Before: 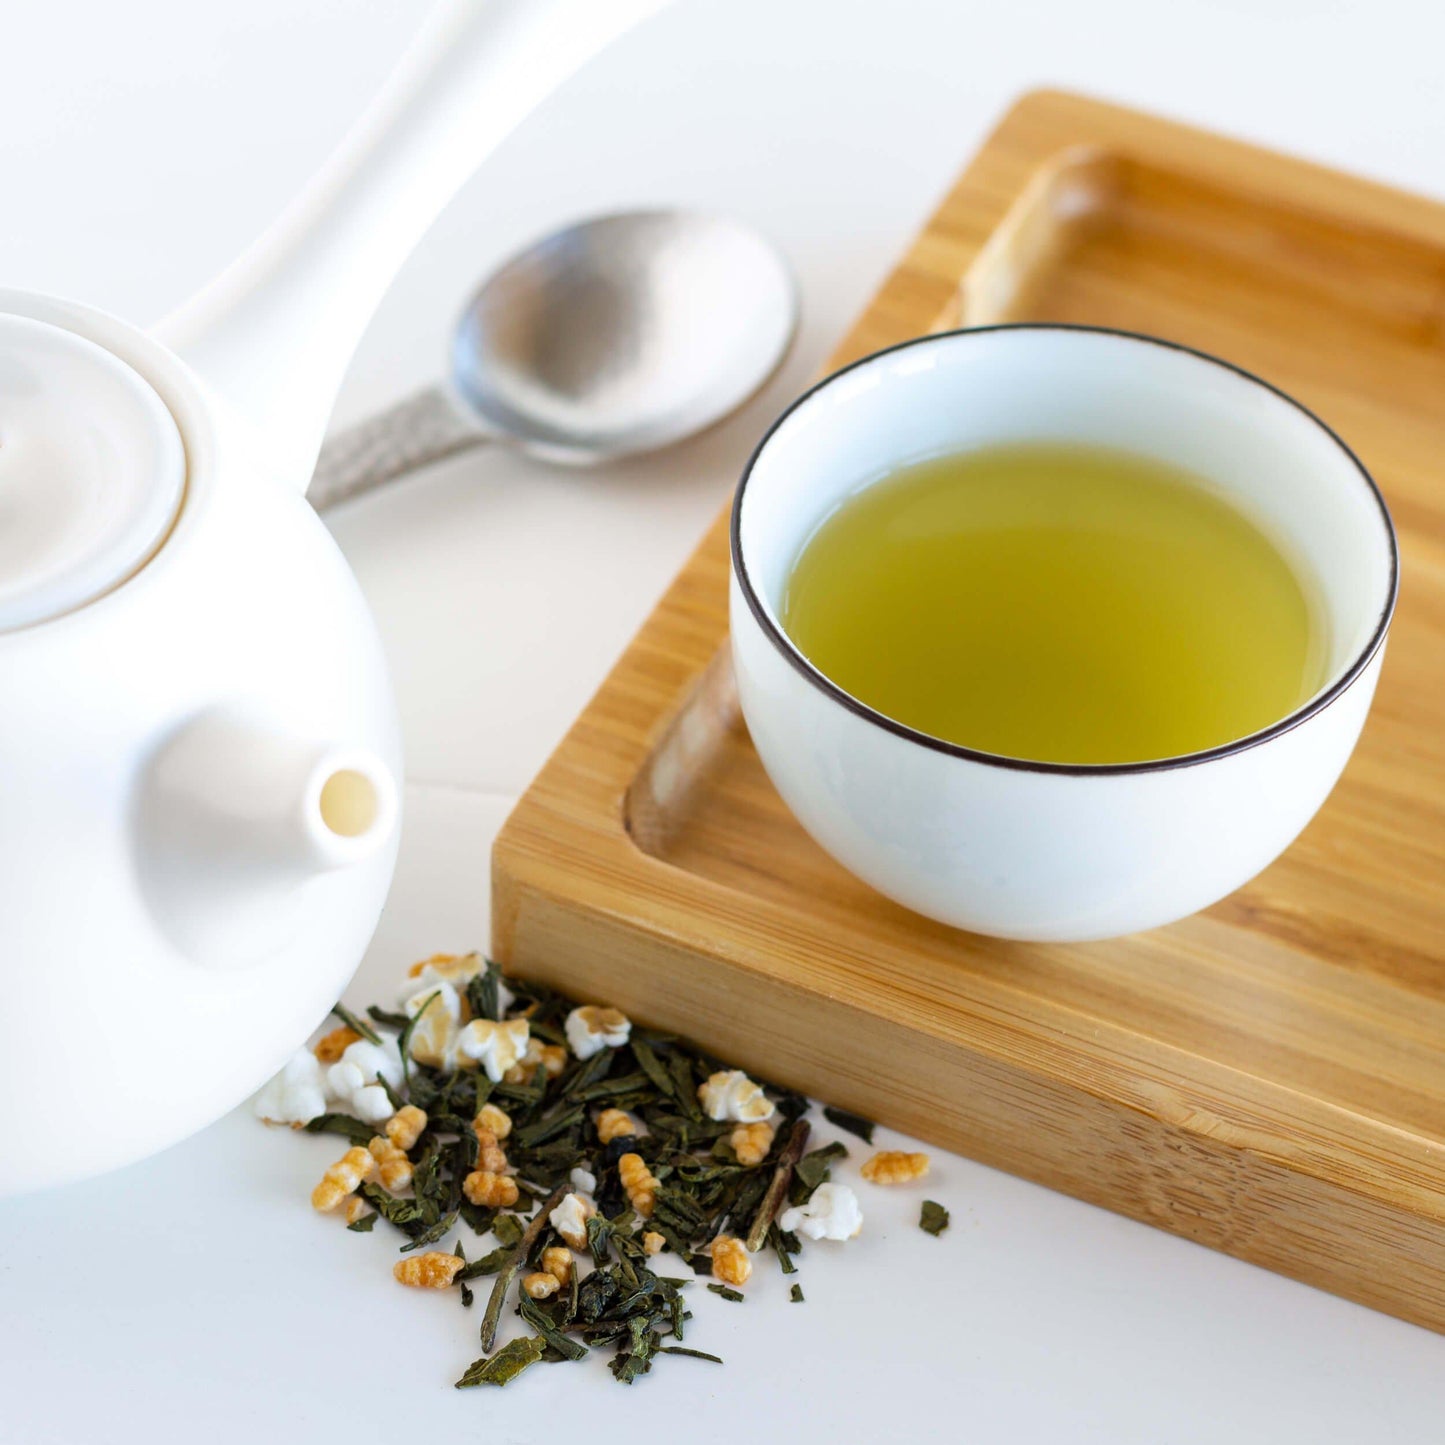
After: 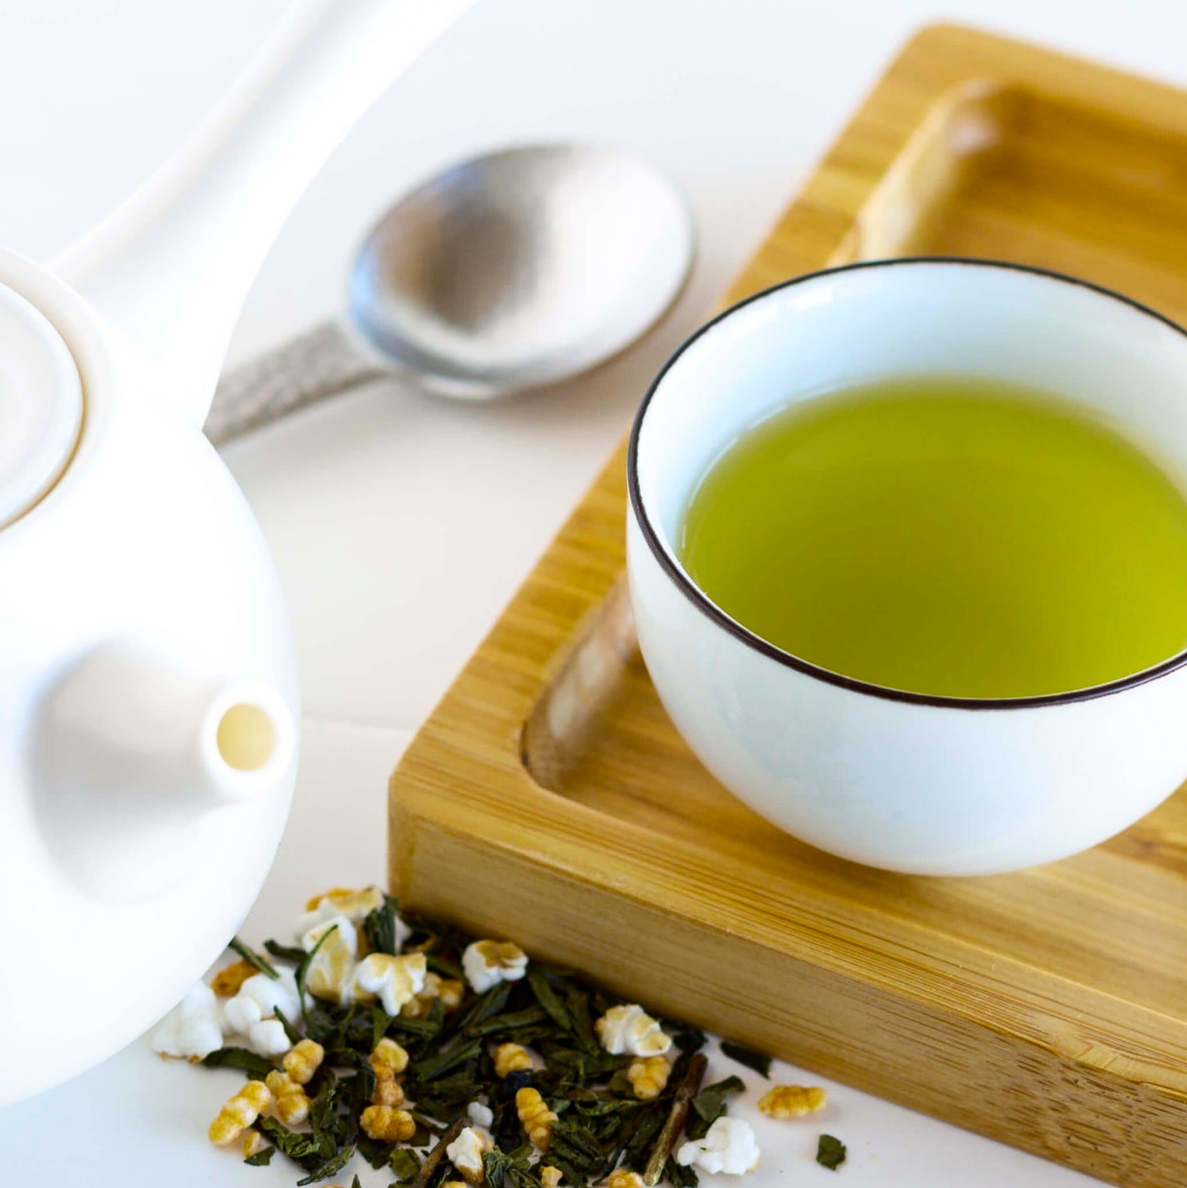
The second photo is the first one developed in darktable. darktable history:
contrast brightness saturation: contrast 0.13, brightness -0.05, saturation 0.16
color balance rgb: perceptual saturation grading › global saturation 10%, global vibrance 10%
color zones: curves: ch1 [(0.113, 0.438) (0.75, 0.5)]; ch2 [(0.12, 0.526) (0.75, 0.5)]
crop and rotate: left 7.196%, top 4.574%, right 10.605%, bottom 13.178%
